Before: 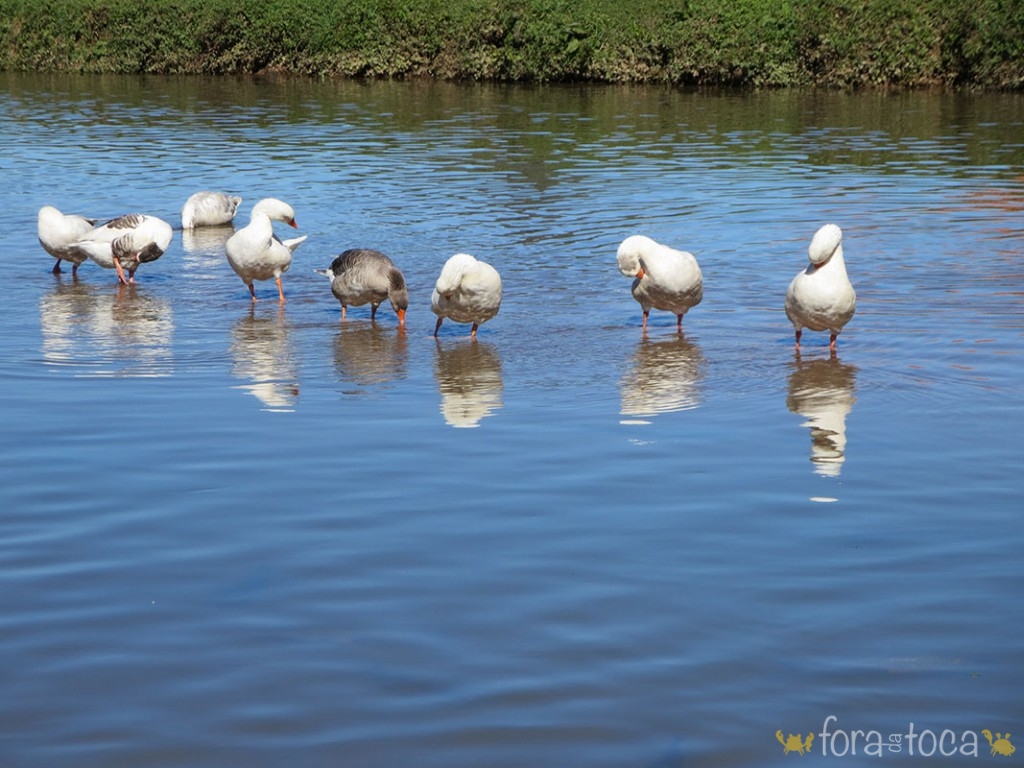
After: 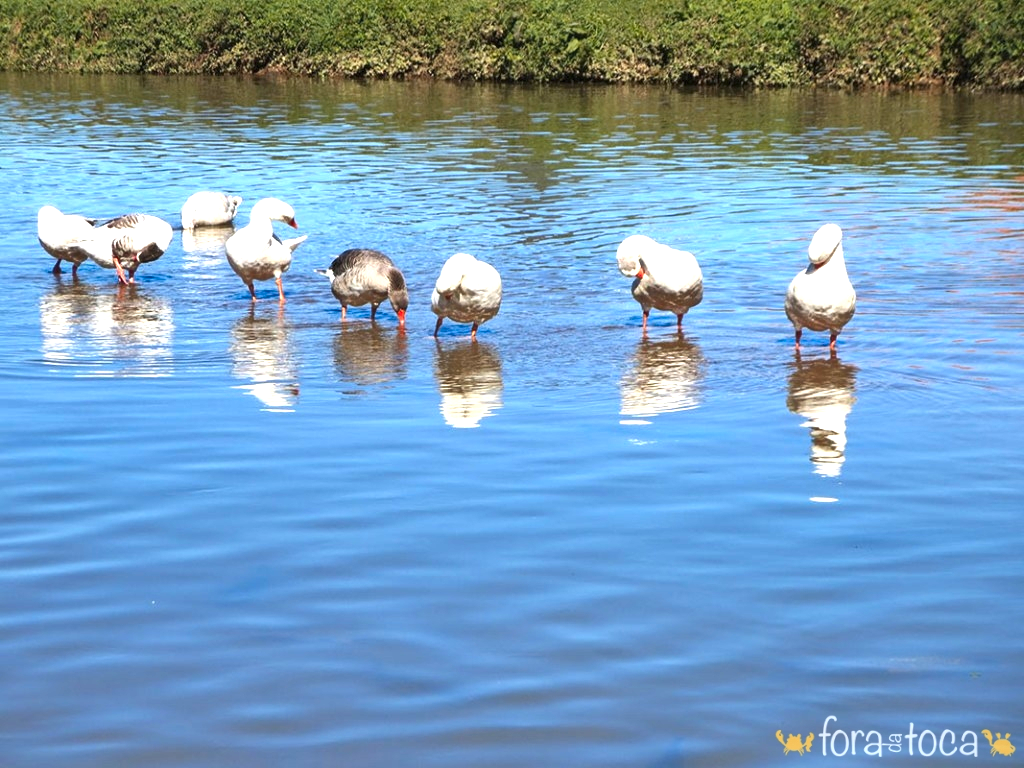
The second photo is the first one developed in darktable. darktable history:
shadows and highlights: highlights color adjustment 52.38%, soften with gaussian
color zones: curves: ch1 [(0.309, 0.524) (0.41, 0.329) (0.508, 0.509)]; ch2 [(0.25, 0.457) (0.75, 0.5)]
exposure: black level correction 0, exposure 1.098 EV, compensate highlight preservation false
